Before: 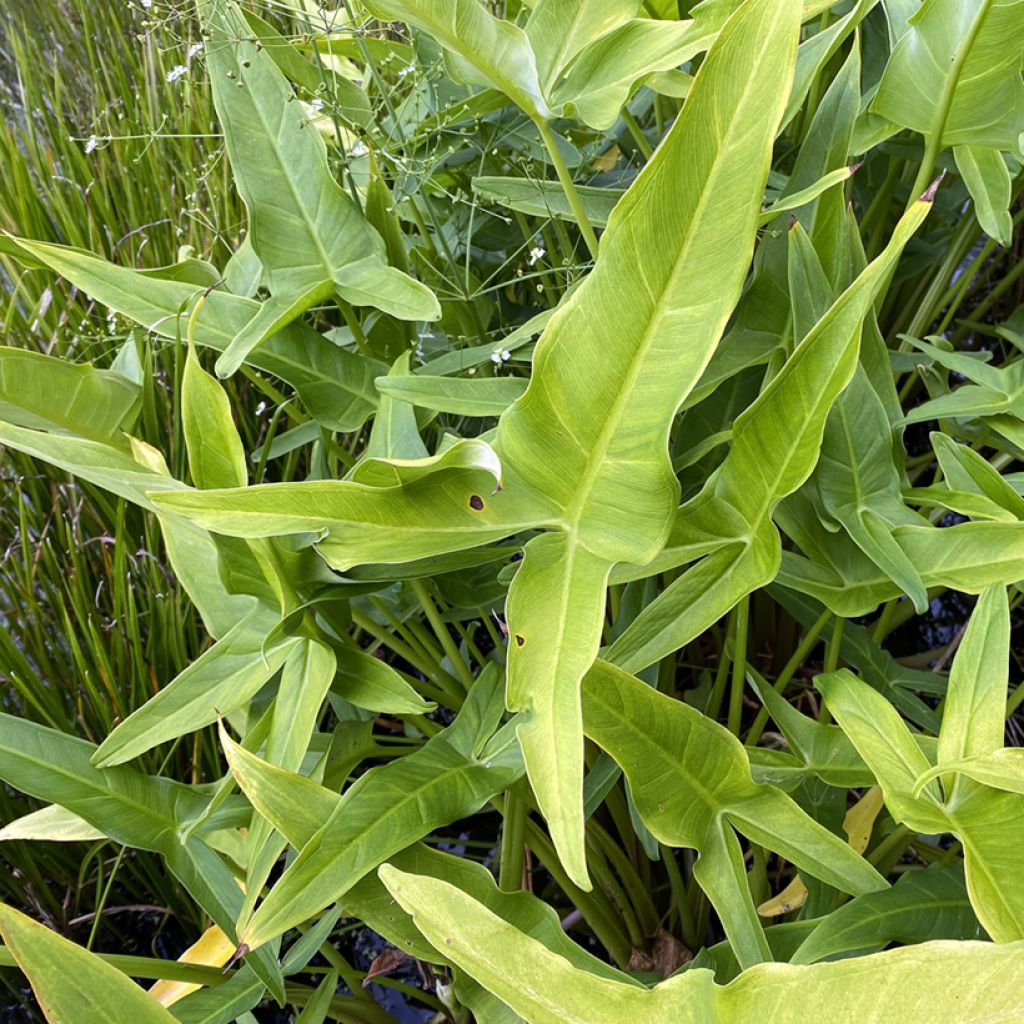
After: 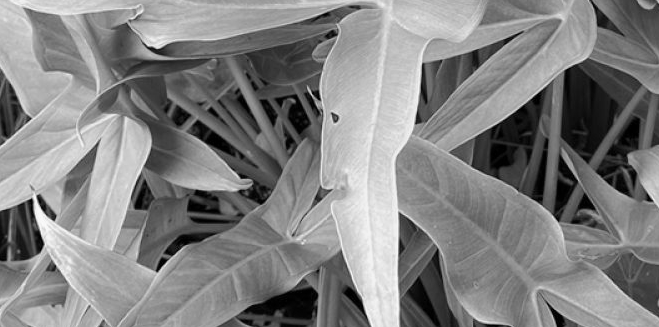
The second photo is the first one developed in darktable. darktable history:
monochrome: on, module defaults
crop: left 18.091%, top 51.13%, right 17.525%, bottom 16.85%
color balance rgb: perceptual saturation grading › global saturation 25%, perceptual brilliance grading › mid-tones 10%, perceptual brilliance grading › shadows 15%, global vibrance 20%
